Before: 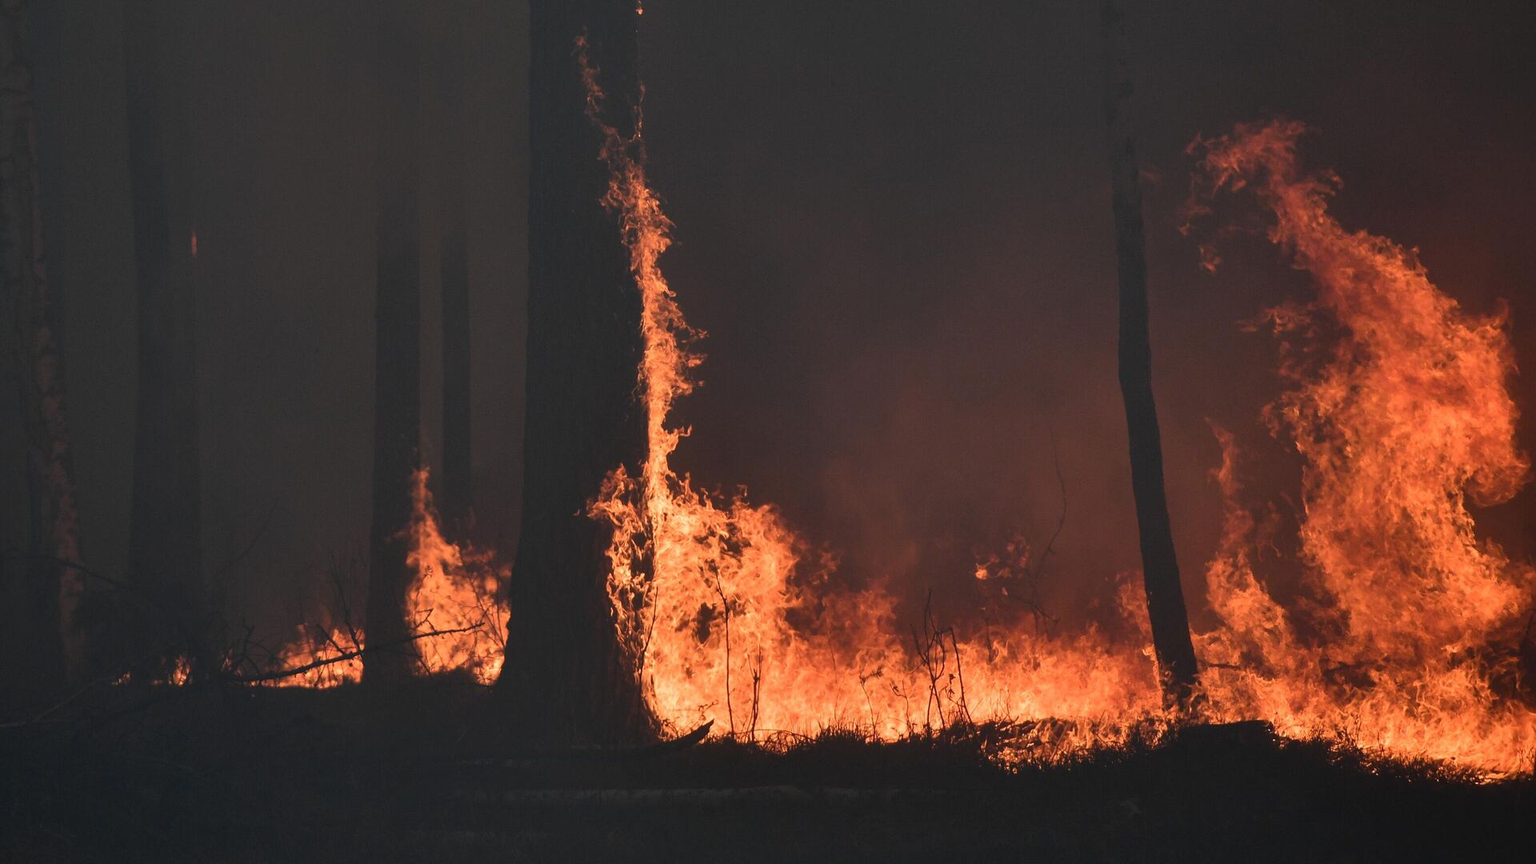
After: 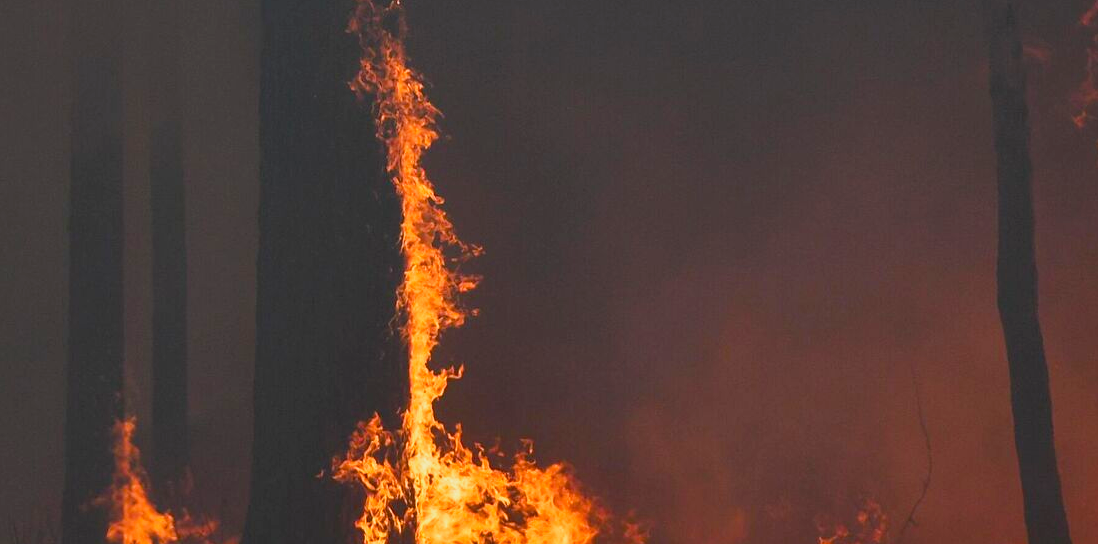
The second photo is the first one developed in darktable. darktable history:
base curve: curves: ch0 [(0, 0) (0.088, 0.125) (0.176, 0.251) (0.354, 0.501) (0.613, 0.749) (1, 0.877)], preserve colors none
crop: left 20.932%, top 15.471%, right 21.848%, bottom 34.081%
color balance rgb: perceptual saturation grading › global saturation 30%, global vibrance 10%
